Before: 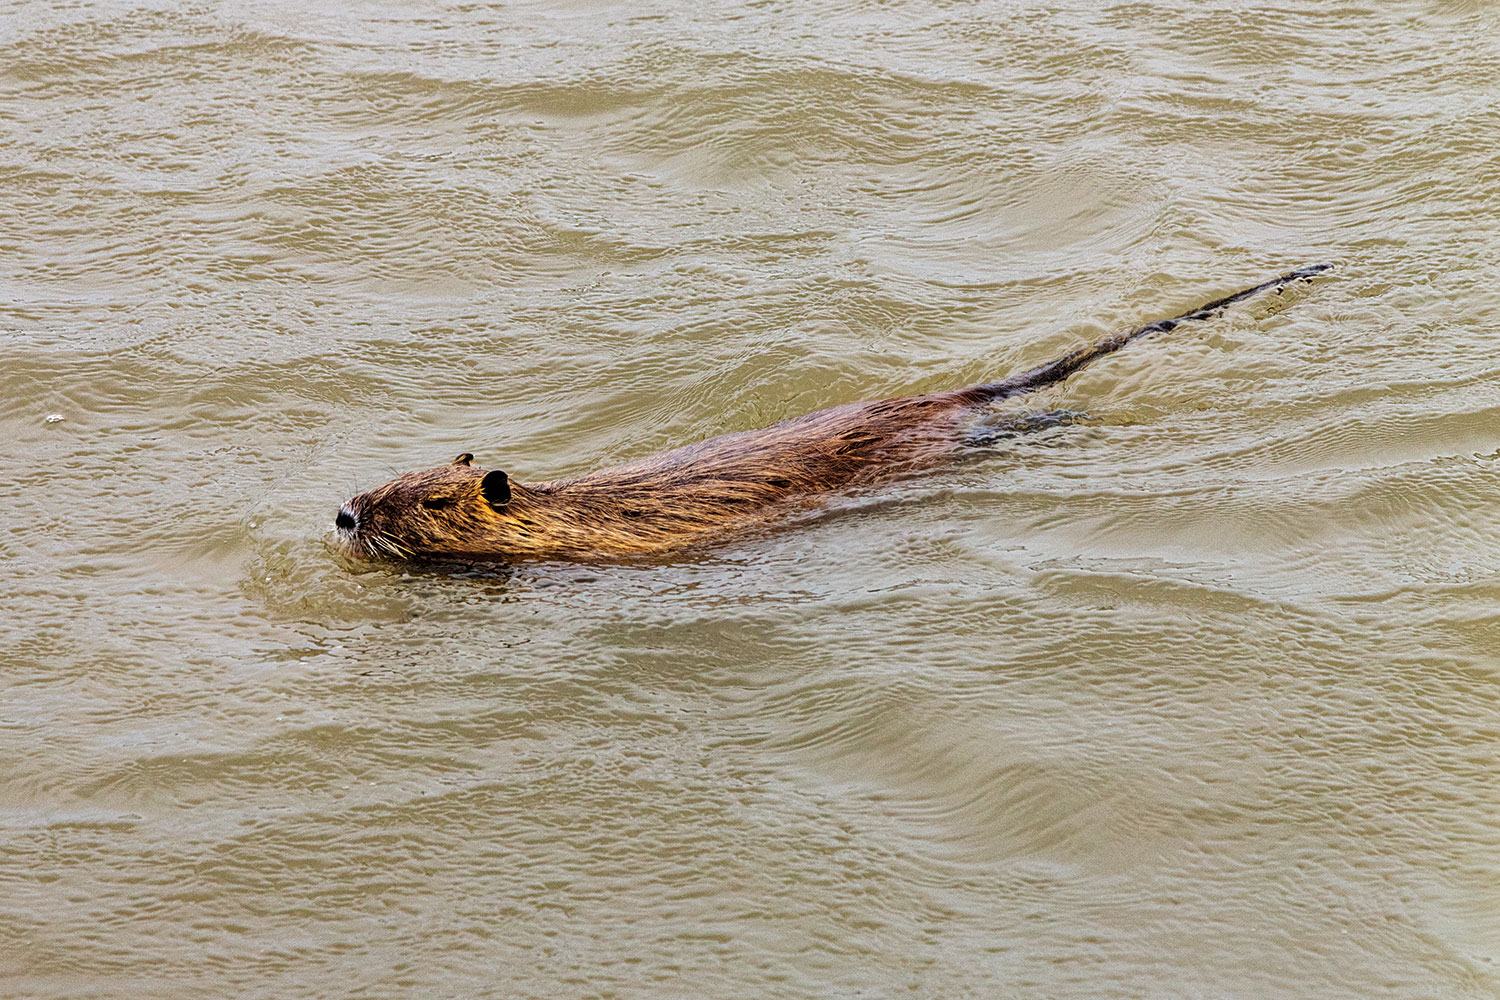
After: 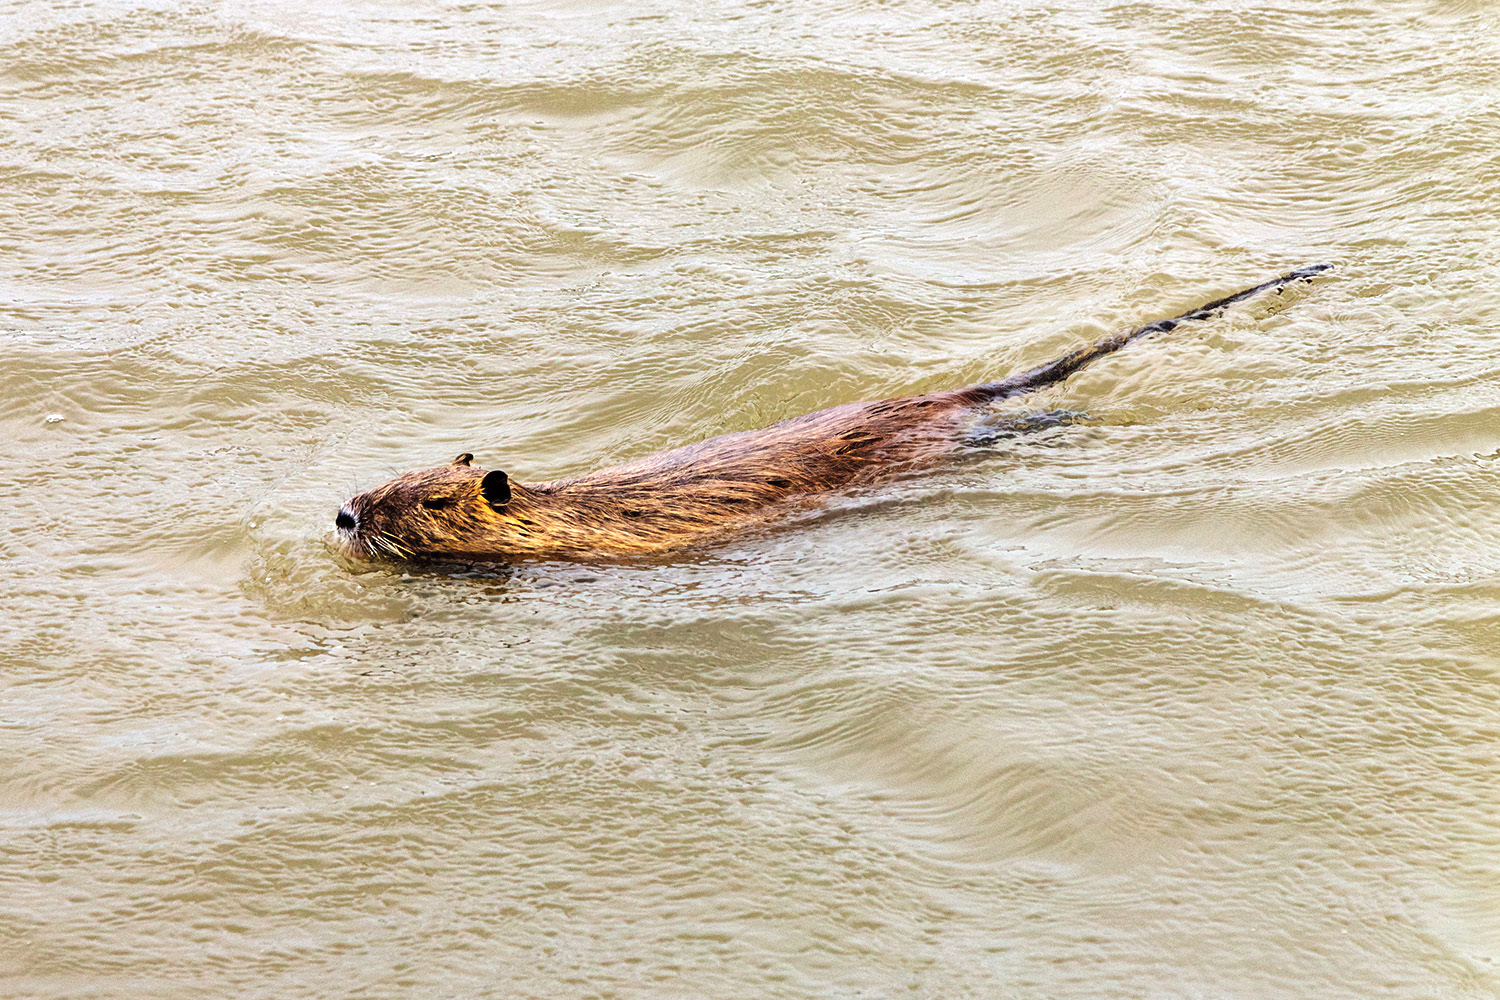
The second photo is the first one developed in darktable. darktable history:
contrast equalizer: y [[0.5 ×4, 0.467, 0.376], [0.5 ×6], [0.5 ×6], [0 ×6], [0 ×6]]
exposure: exposure 0.602 EV, compensate exposure bias true, compensate highlight preservation false
